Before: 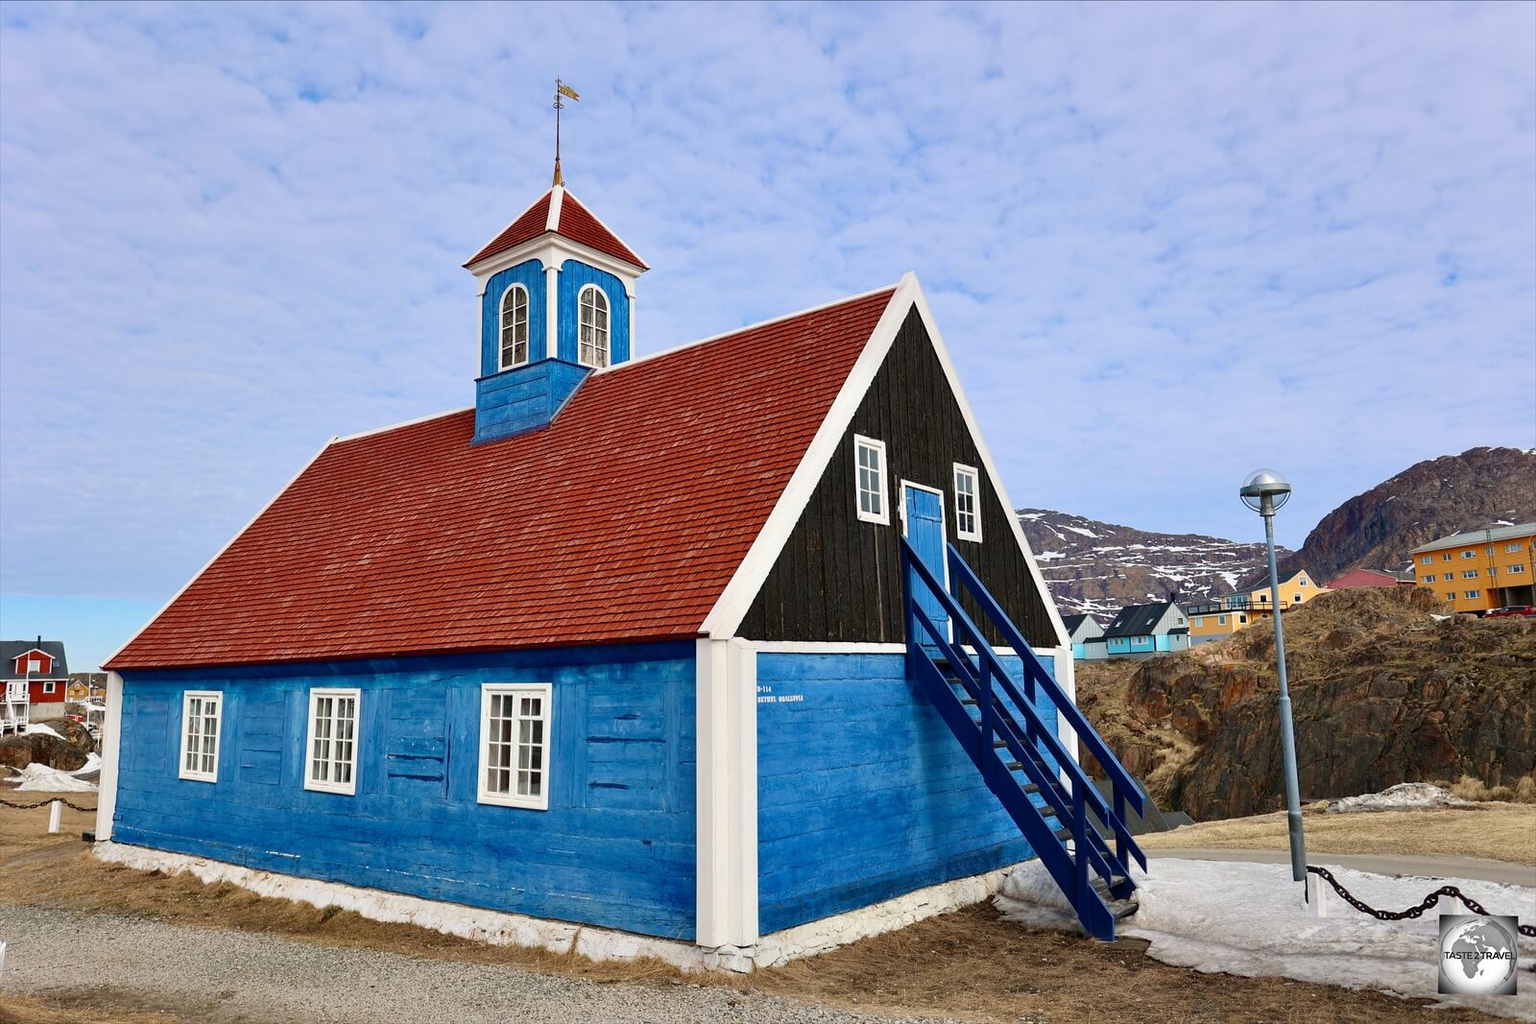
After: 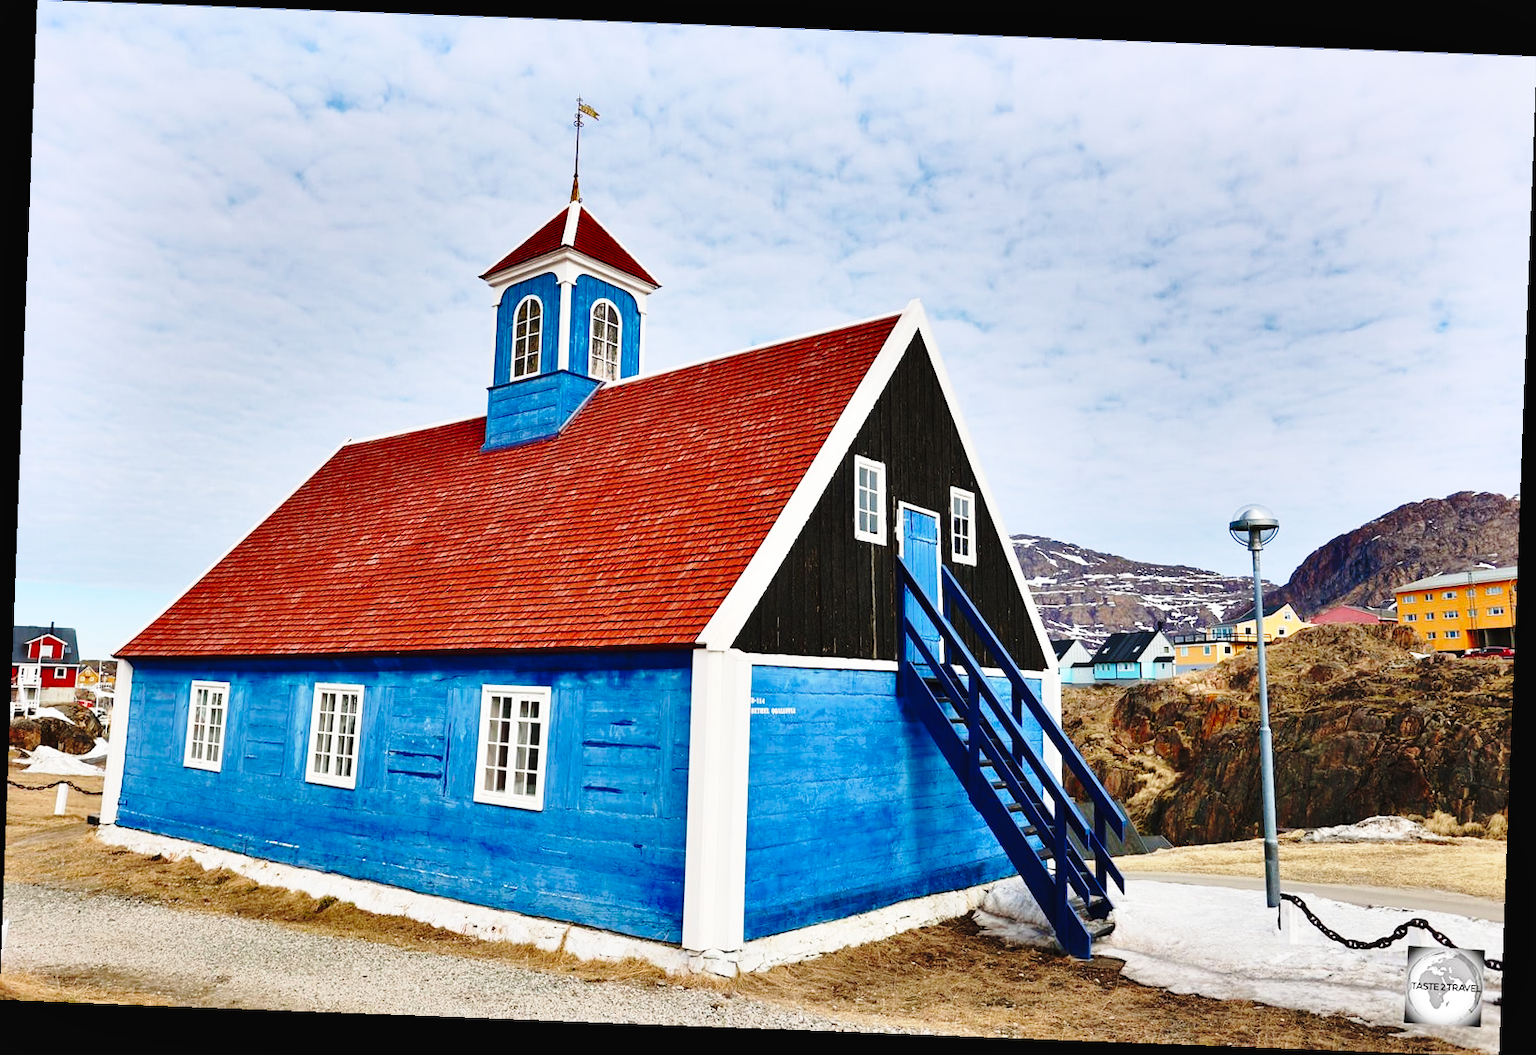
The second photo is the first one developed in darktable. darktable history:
base curve: curves: ch0 [(0, 0) (0.04, 0.03) (0.133, 0.232) (0.448, 0.748) (0.843, 0.968) (1, 1)], preserve colors none
rotate and perspective: rotation 2.17°, automatic cropping off
shadows and highlights: radius 108.52, shadows 44.07, highlights -67.8, low approximation 0.01, soften with gaussian
exposure: black level correction -0.003, exposure 0.04 EV, compensate highlight preservation false
